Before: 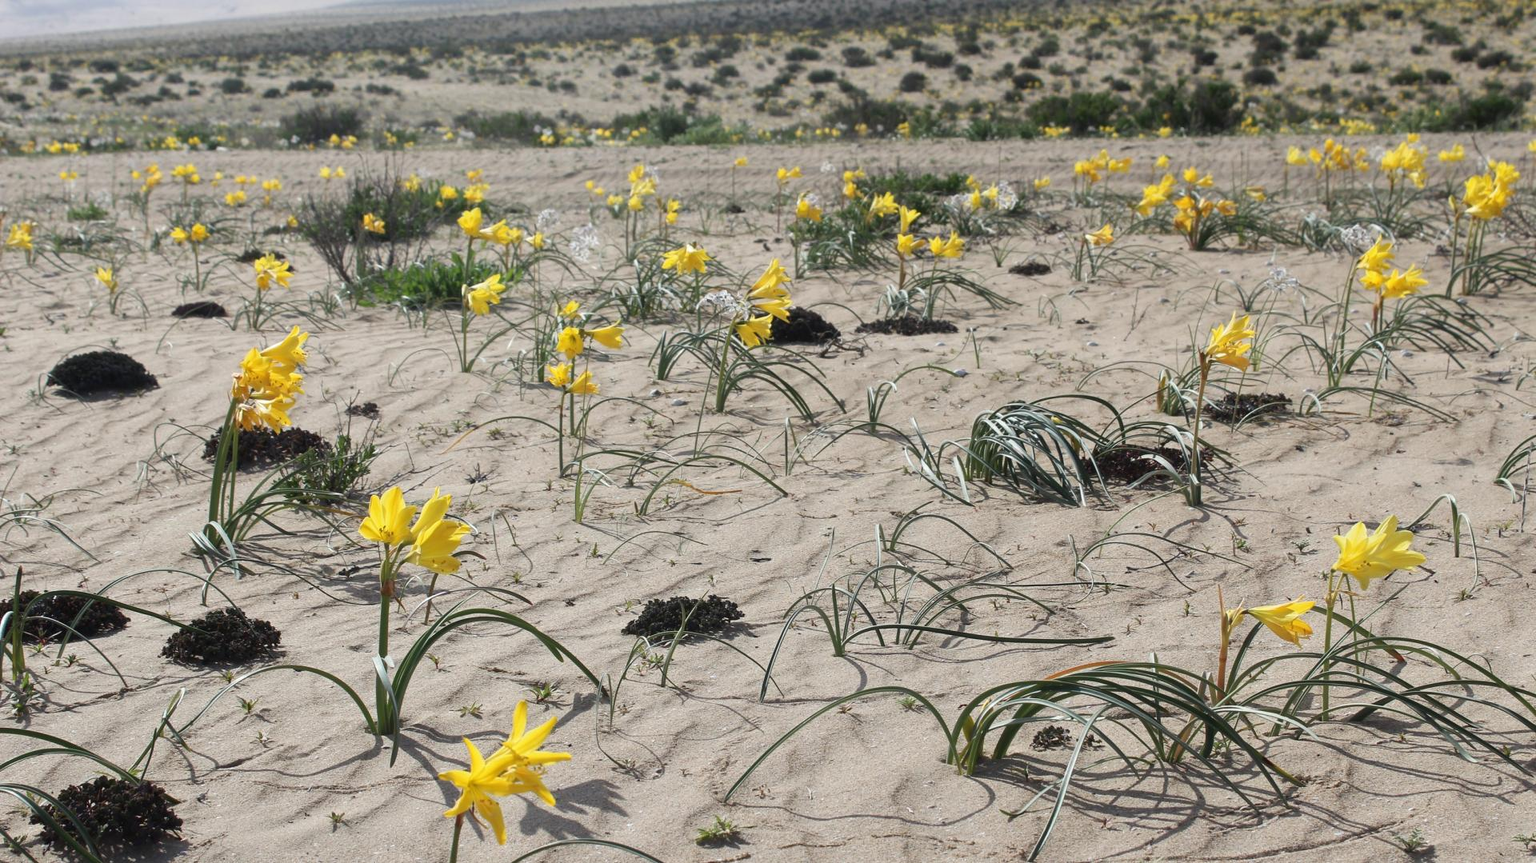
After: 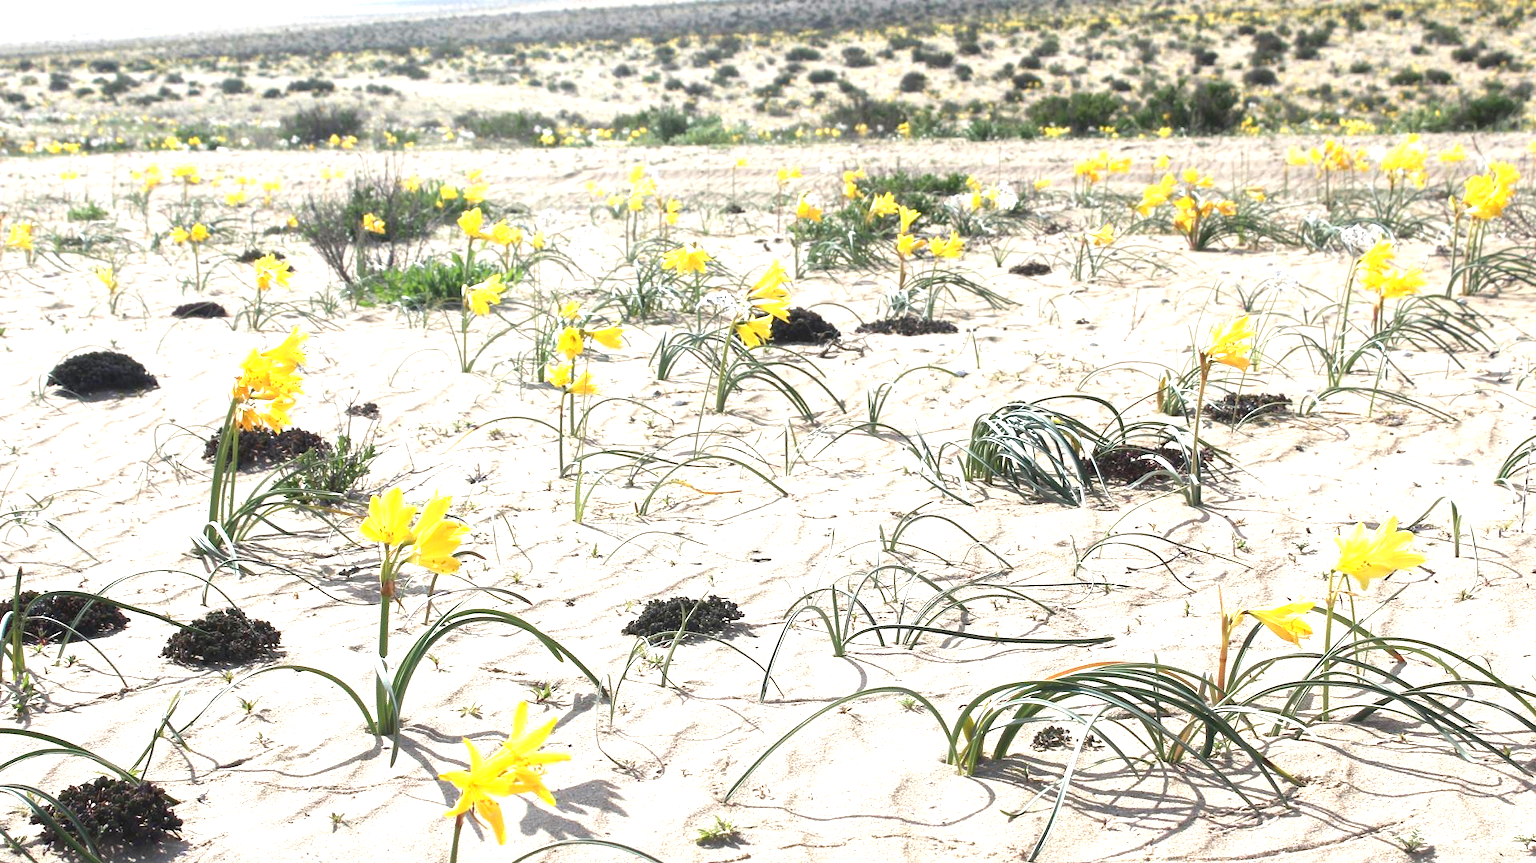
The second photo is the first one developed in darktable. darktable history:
exposure: black level correction 0, exposure 1.46 EV, compensate exposure bias true, compensate highlight preservation false
